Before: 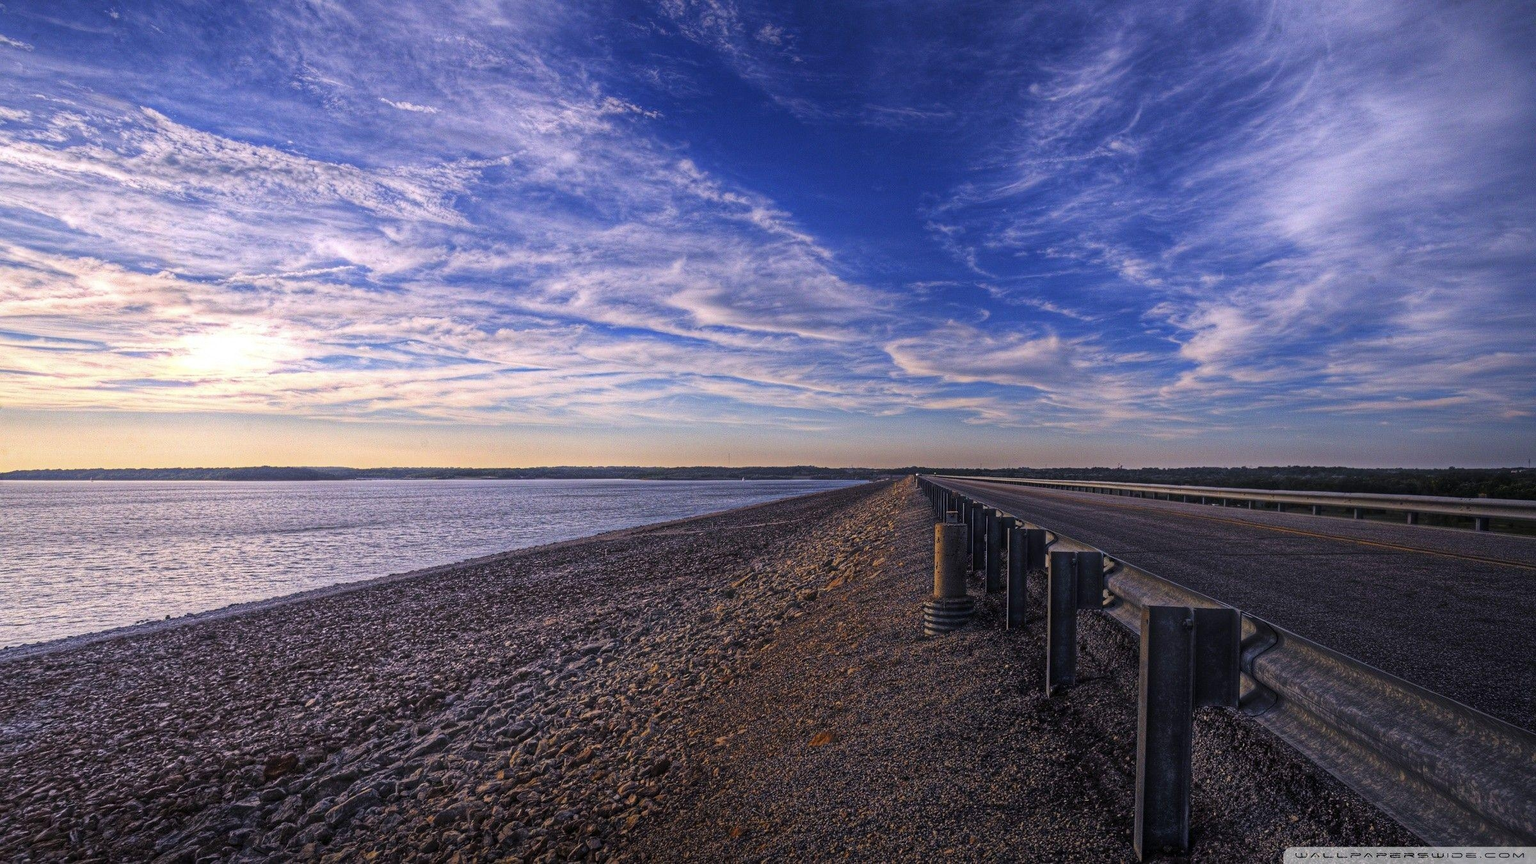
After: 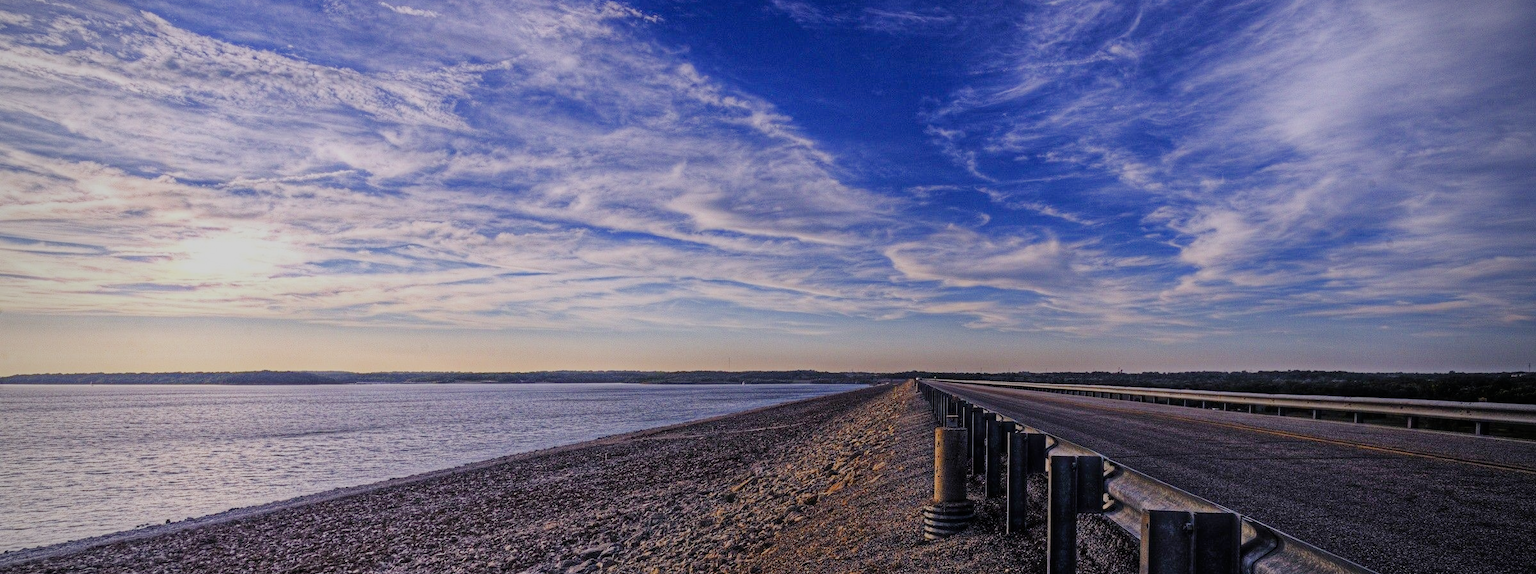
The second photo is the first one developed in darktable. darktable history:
color balance rgb: linear chroma grading › shadows -1.802%, linear chroma grading › highlights -13.939%, linear chroma grading › global chroma -9.517%, linear chroma grading › mid-tones -9.808%, perceptual saturation grading › global saturation 34.938%, perceptual saturation grading › highlights -29.991%, perceptual saturation grading › shadows 35.777%
filmic rgb: black relative exposure -7.65 EV, white relative exposure 4.56 EV, hardness 3.61
shadows and highlights: shadows 37.74, highlights -27.77, soften with gaussian
vignetting: fall-off radius 60.91%, unbound false
crop: top 11.169%, bottom 22.305%
